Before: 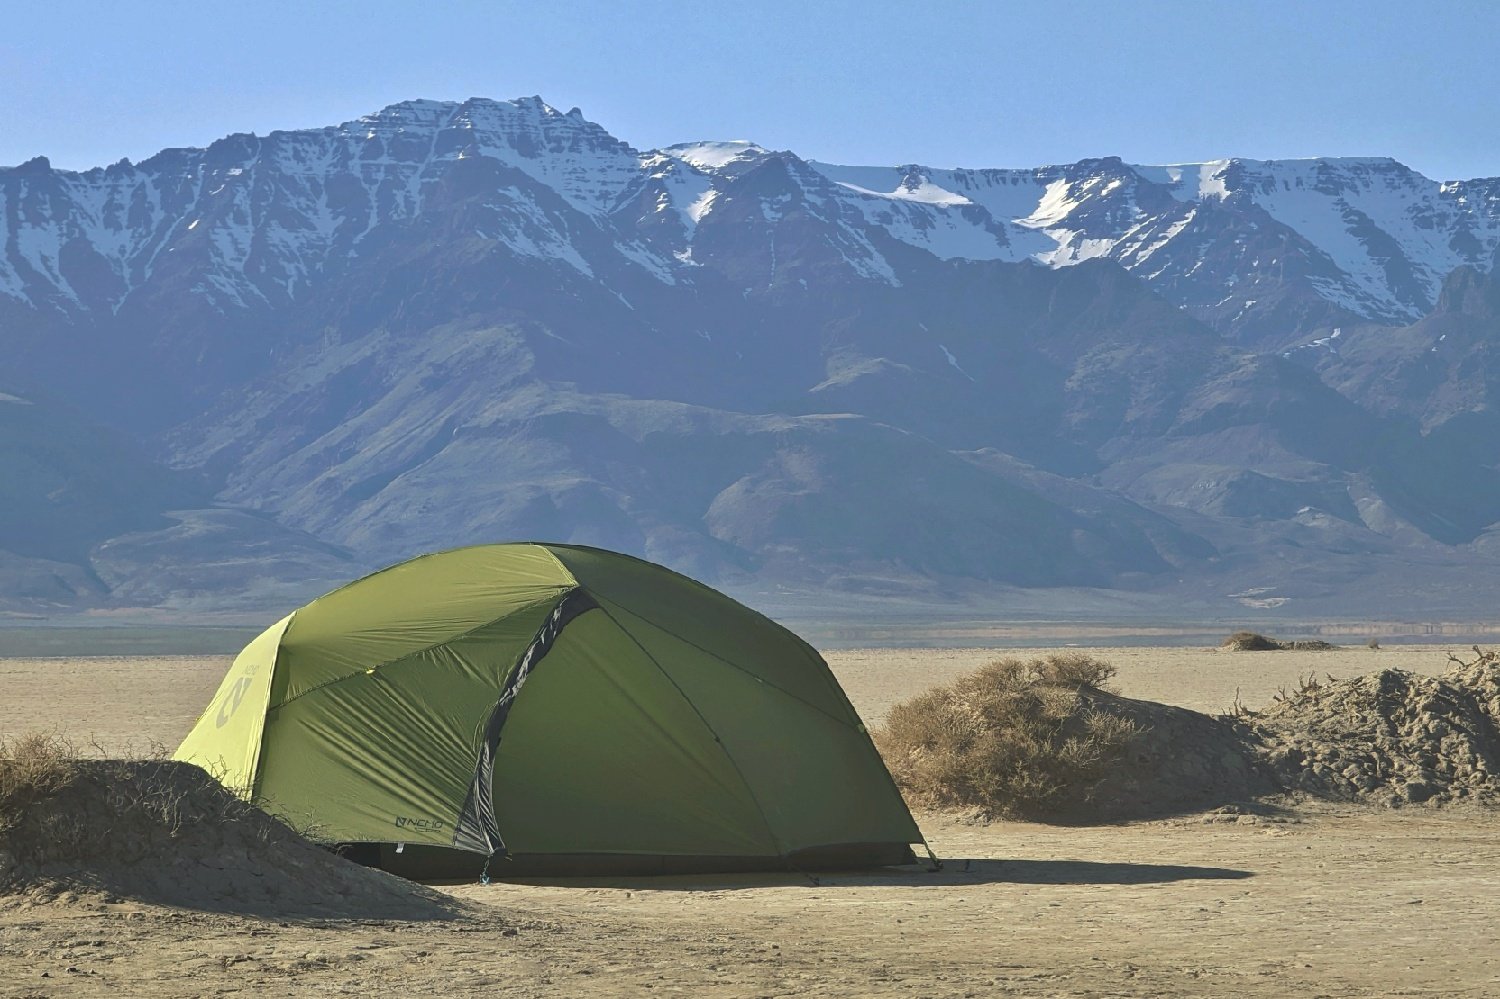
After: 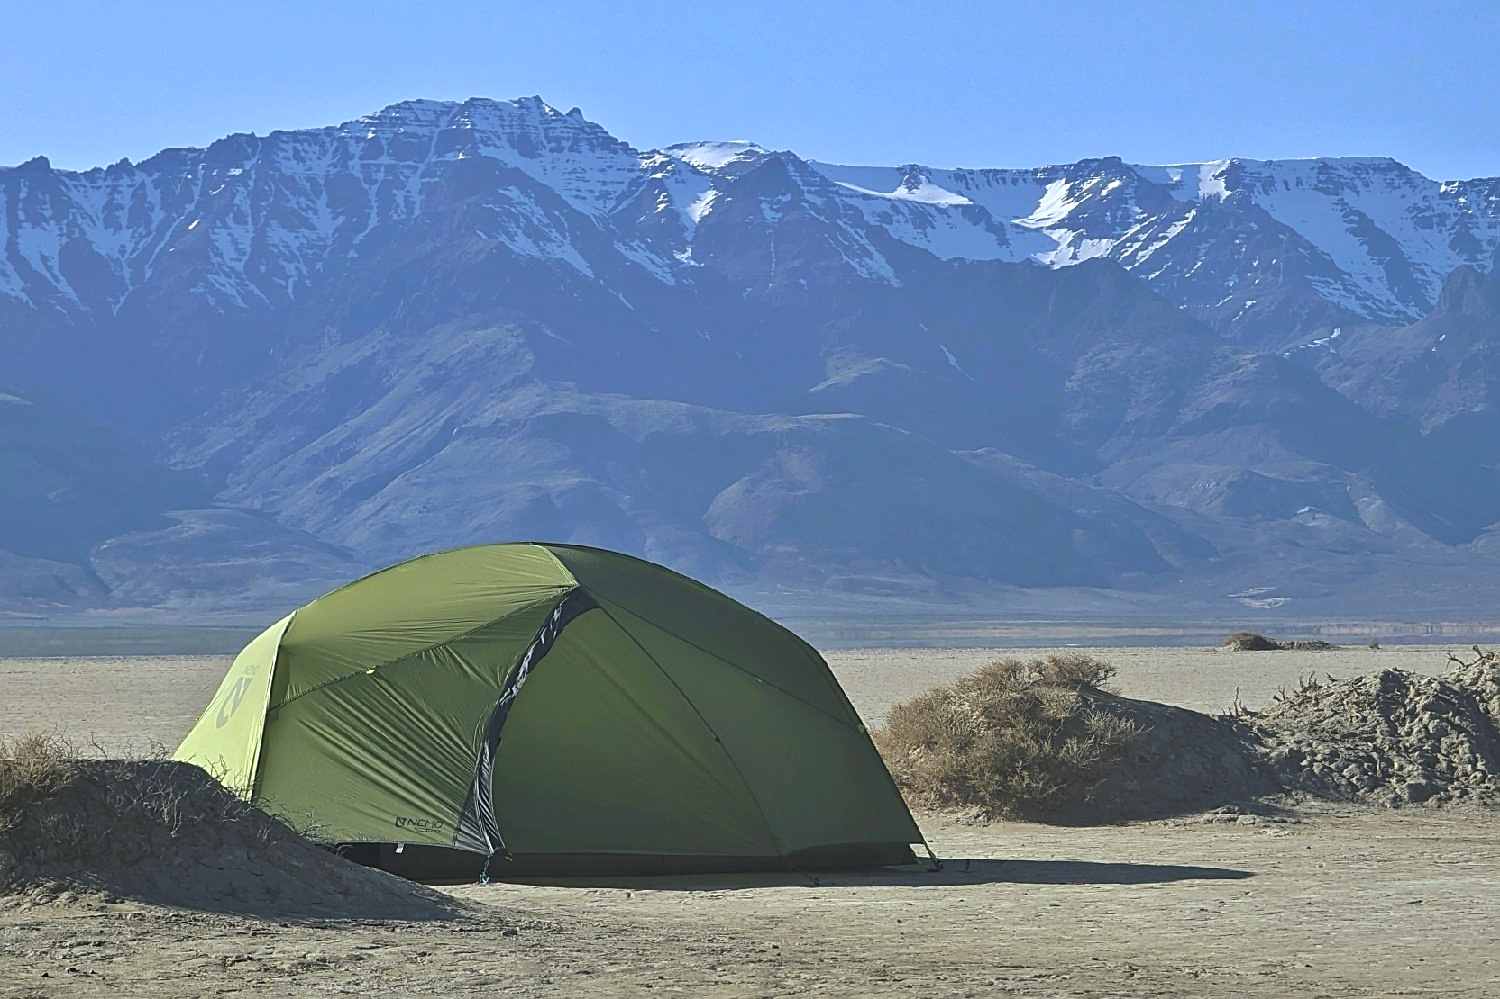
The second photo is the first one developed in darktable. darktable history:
white balance: red 0.931, blue 1.11
sharpen: on, module defaults
